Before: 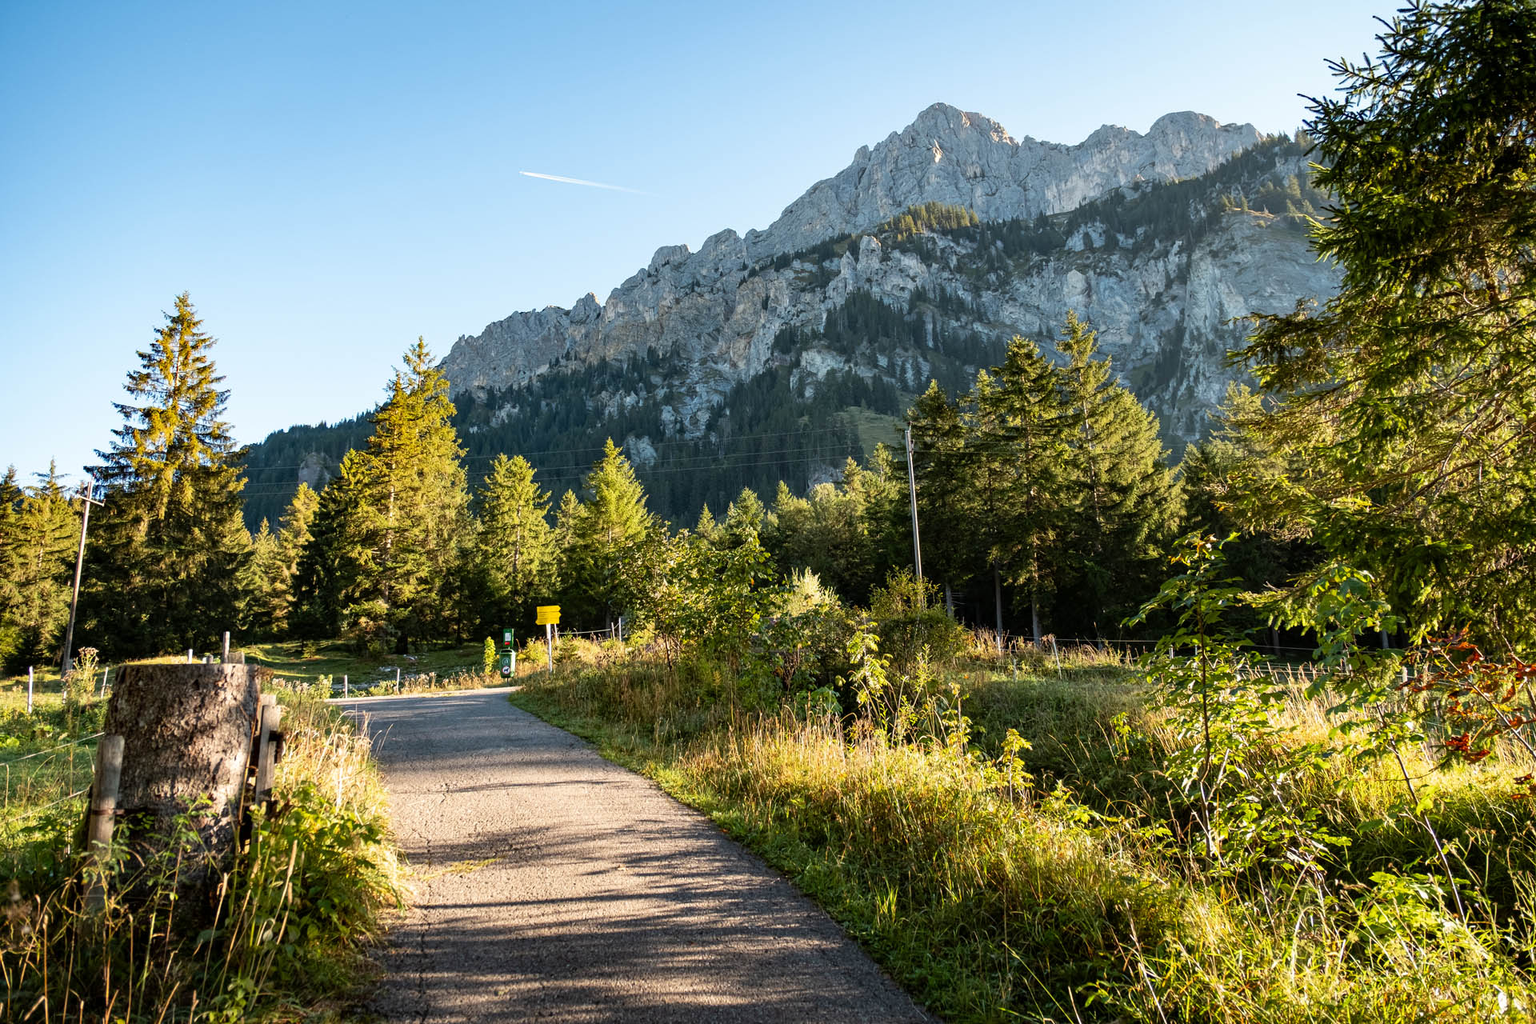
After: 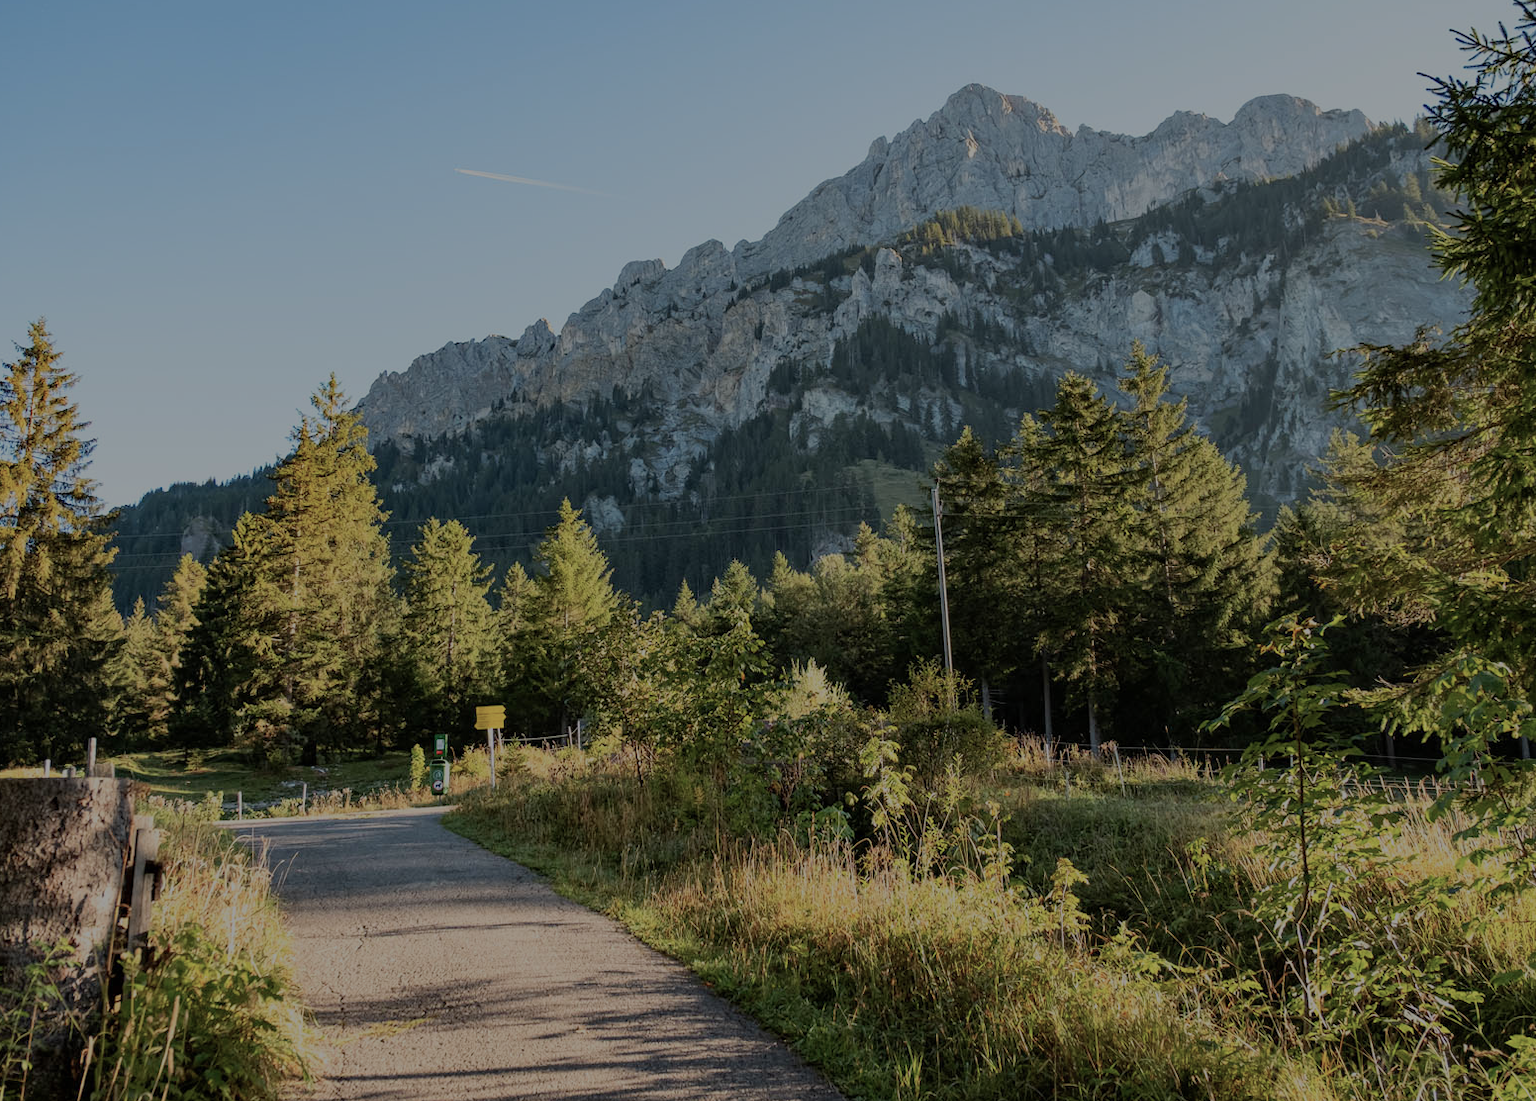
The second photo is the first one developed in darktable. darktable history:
white balance: emerald 1
color balance rgb: perceptual brilliance grading › global brilliance -48.39%
exposure: black level correction 0, exposure 1.173 EV, compensate exposure bias true, compensate highlight preservation false
crop: left 9.929%, top 3.475%, right 9.188%, bottom 9.529%
